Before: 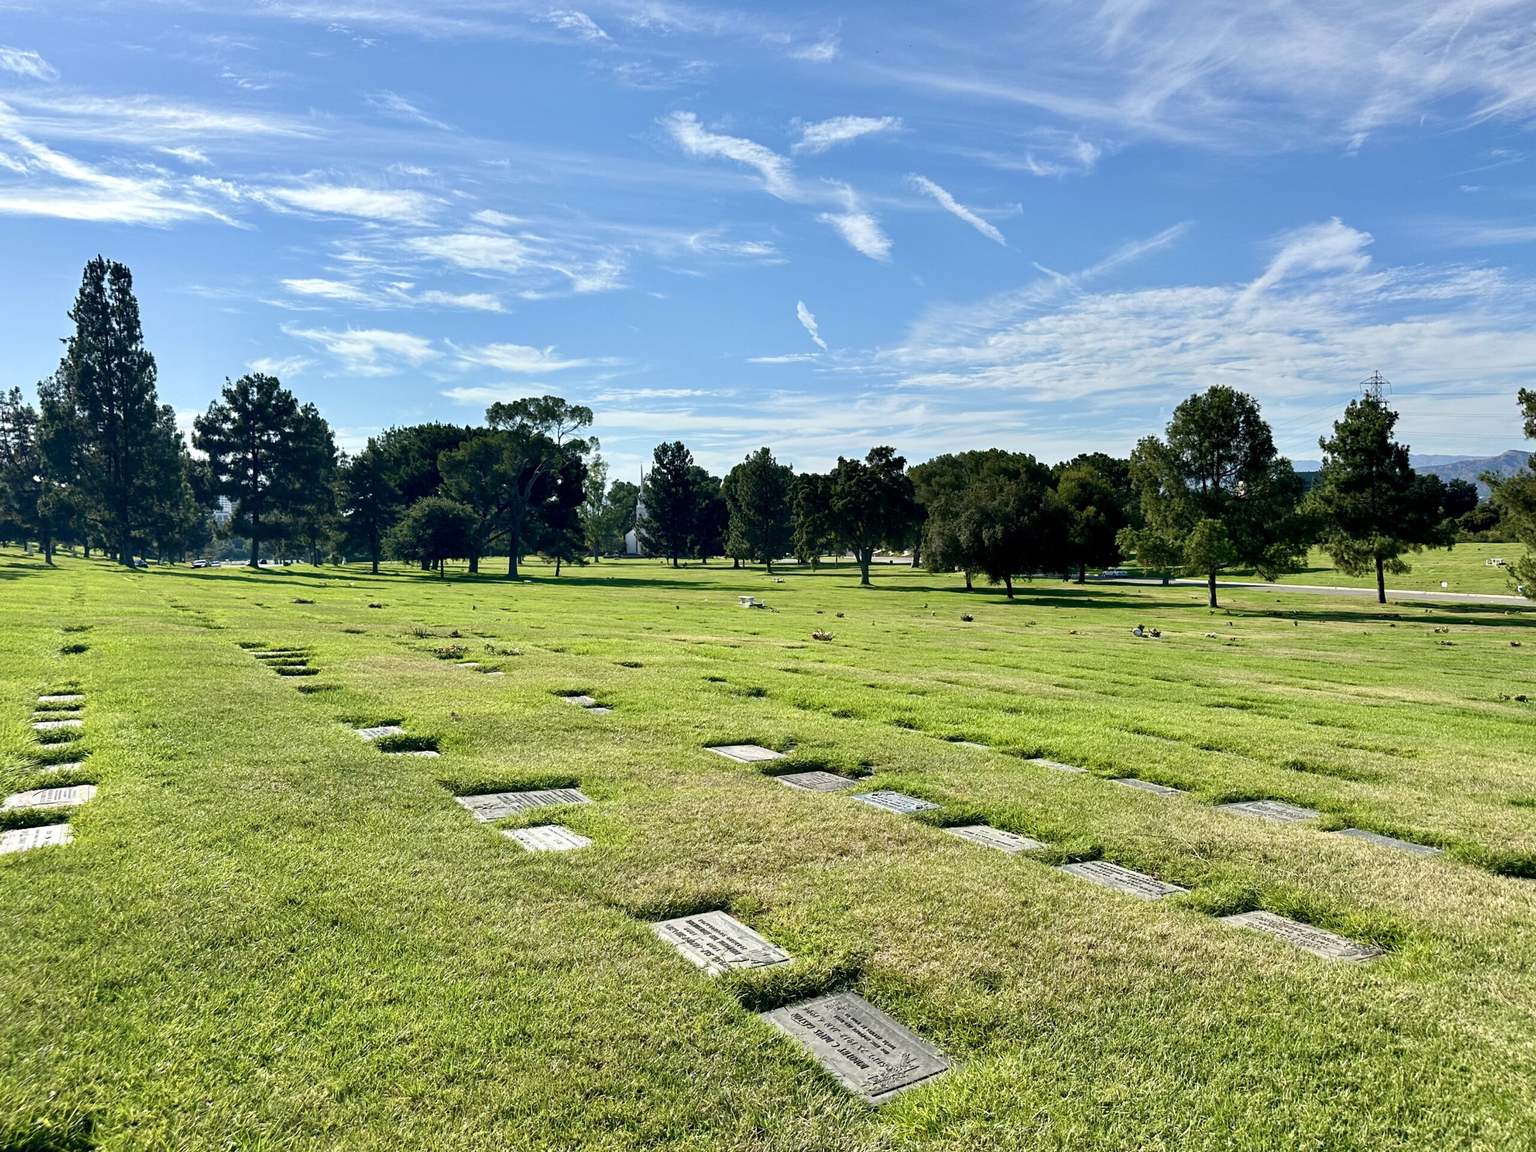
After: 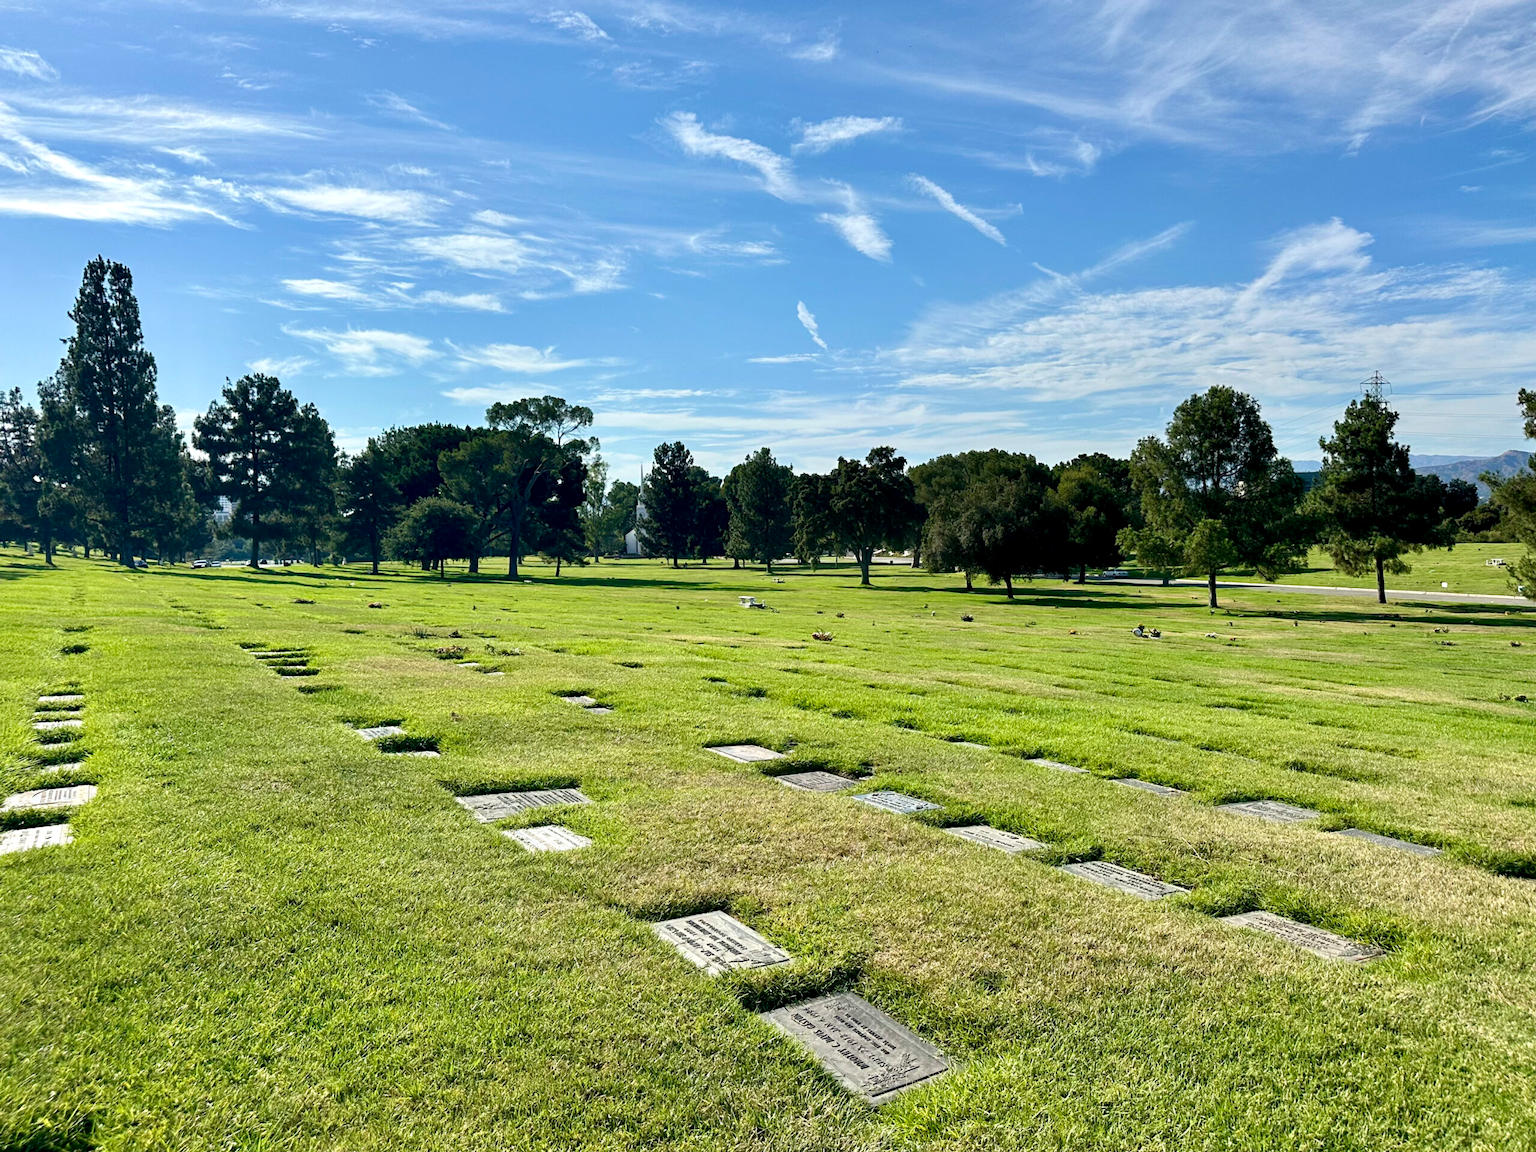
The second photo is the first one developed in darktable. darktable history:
contrast equalizer: octaves 7, y [[0.439, 0.44, 0.442, 0.457, 0.493, 0.498], [0.5 ×6], [0.5 ×6], [0 ×6], [0 ×6]], mix -0.213
